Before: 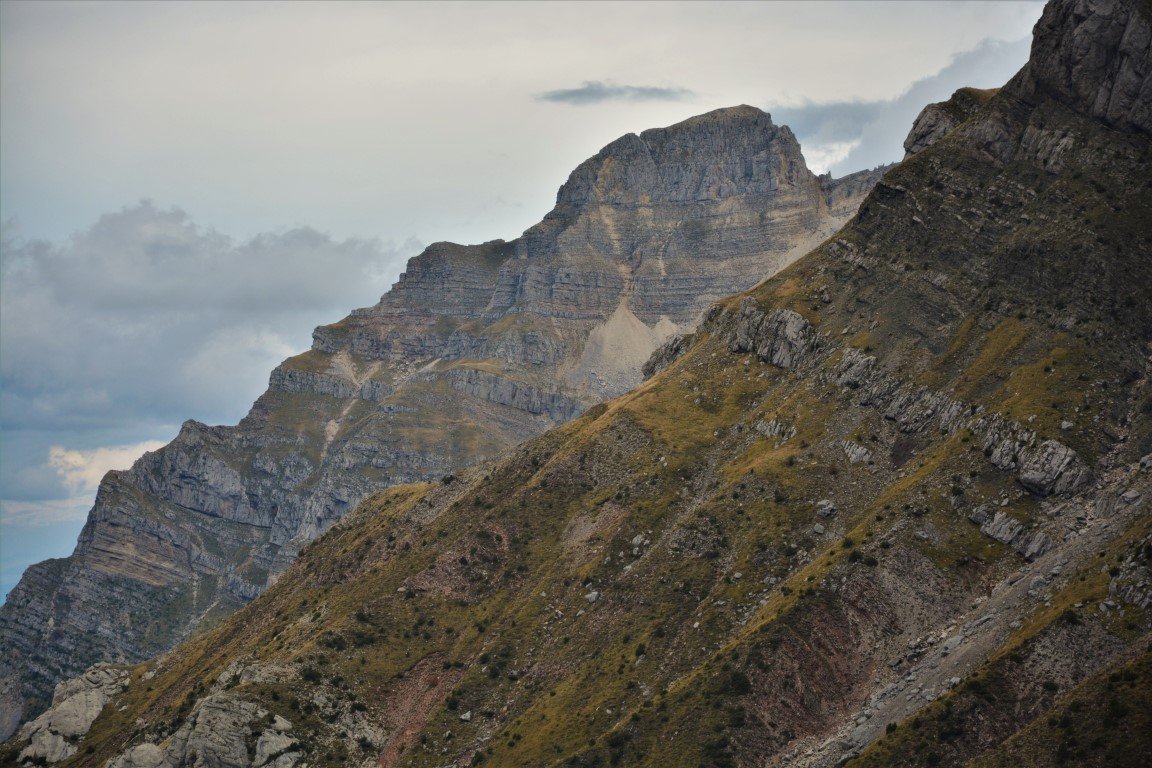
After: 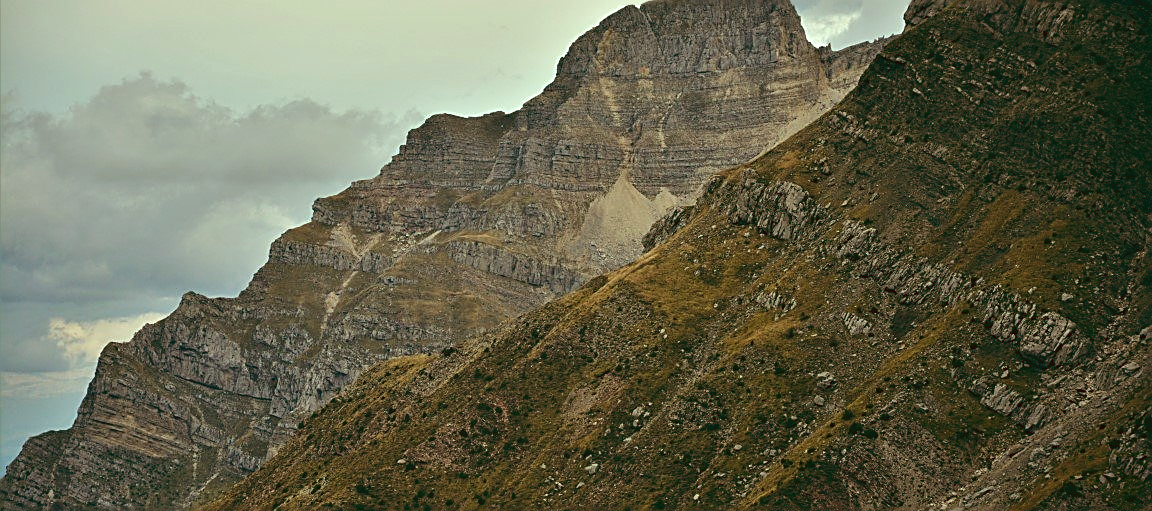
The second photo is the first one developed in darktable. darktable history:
color balance: lift [1.005, 0.99, 1.007, 1.01], gamma [1, 1.034, 1.032, 0.966], gain [0.873, 1.055, 1.067, 0.933]
sharpen: amount 0.901
crop: top 16.727%, bottom 16.727%
tone equalizer: -8 EV -0.417 EV, -7 EV -0.389 EV, -6 EV -0.333 EV, -5 EV -0.222 EV, -3 EV 0.222 EV, -2 EV 0.333 EV, -1 EV 0.389 EV, +0 EV 0.417 EV, edges refinement/feathering 500, mask exposure compensation -1.57 EV, preserve details no
color correction: highlights a* -7.23, highlights b* -0.161, shadows a* 20.08, shadows b* 11.73
